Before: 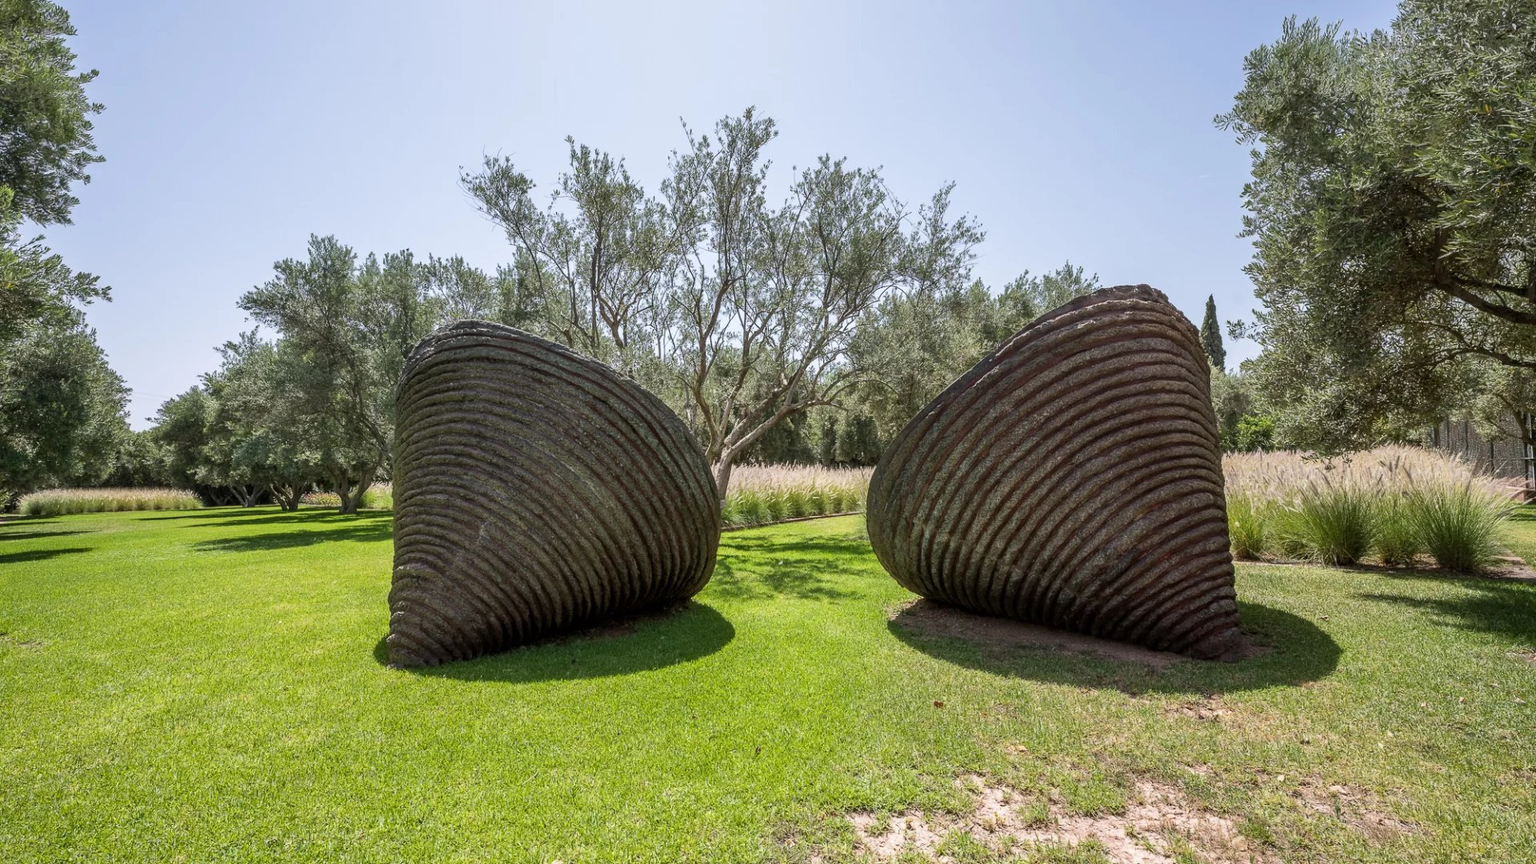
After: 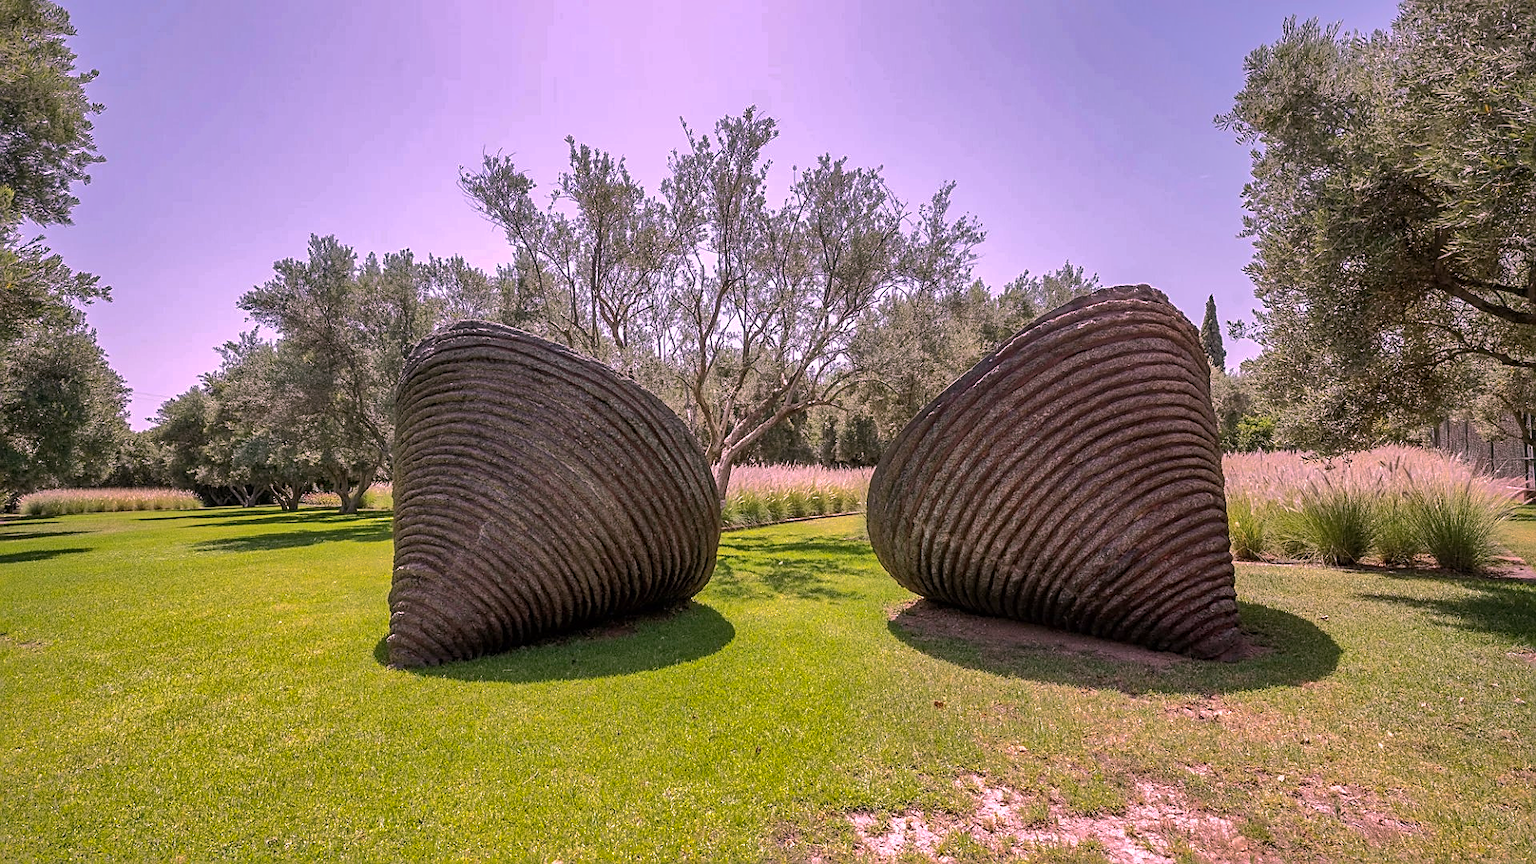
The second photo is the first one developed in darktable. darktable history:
shadows and highlights: shadows 25, highlights -70
white balance: red 1.188, blue 1.11
sharpen: on, module defaults
